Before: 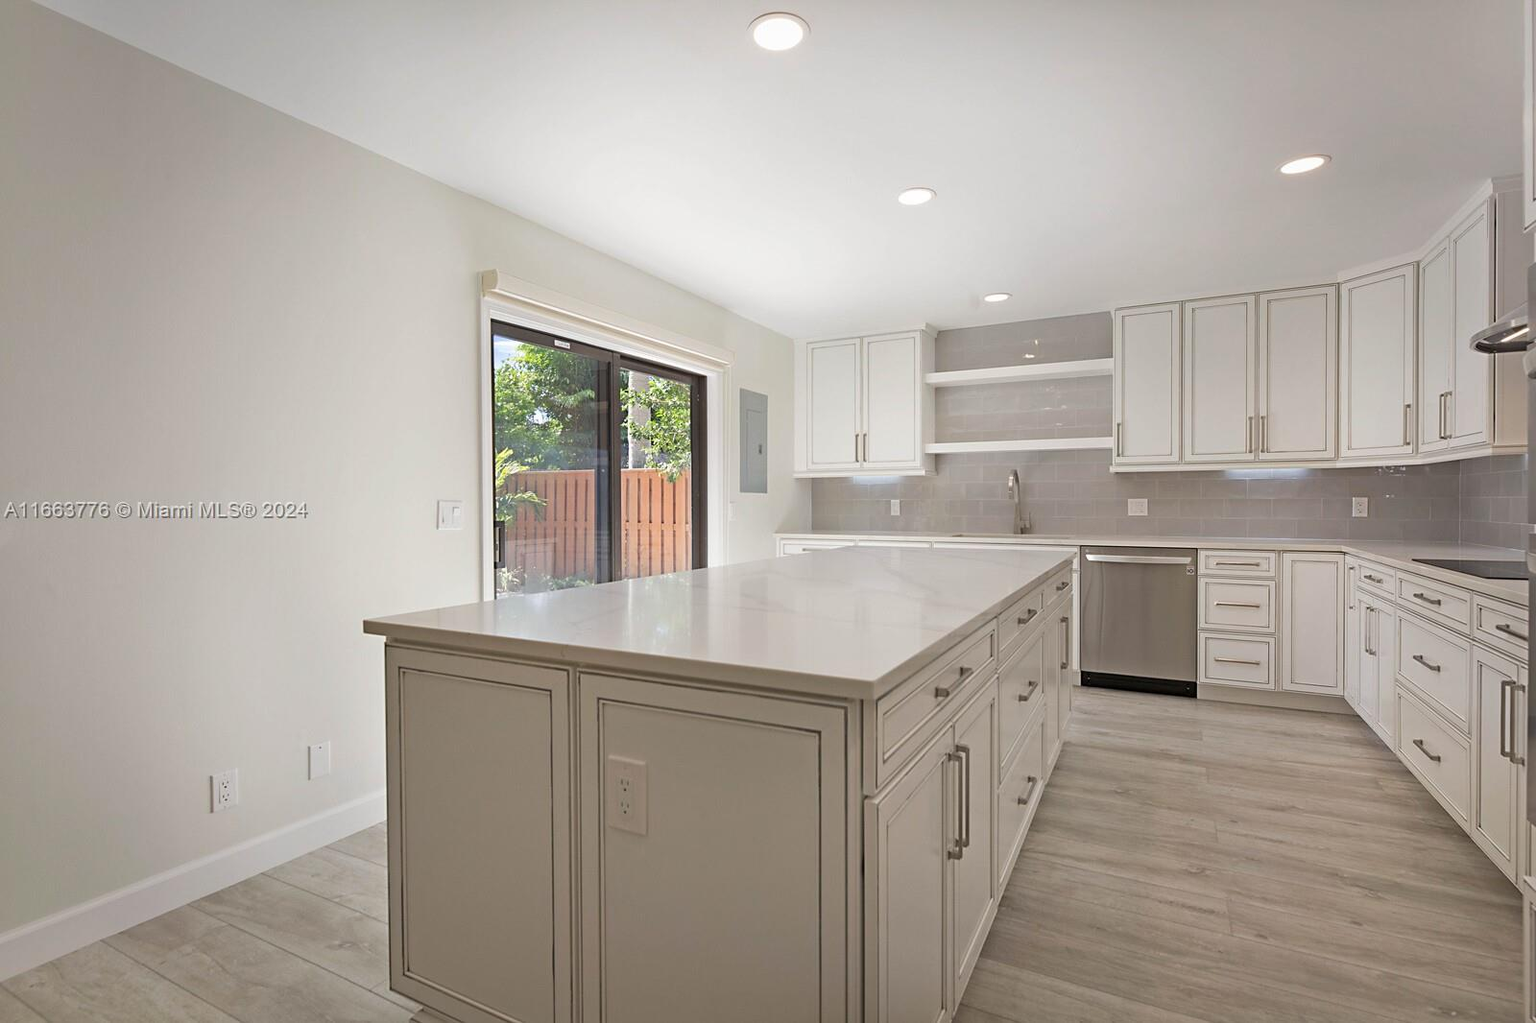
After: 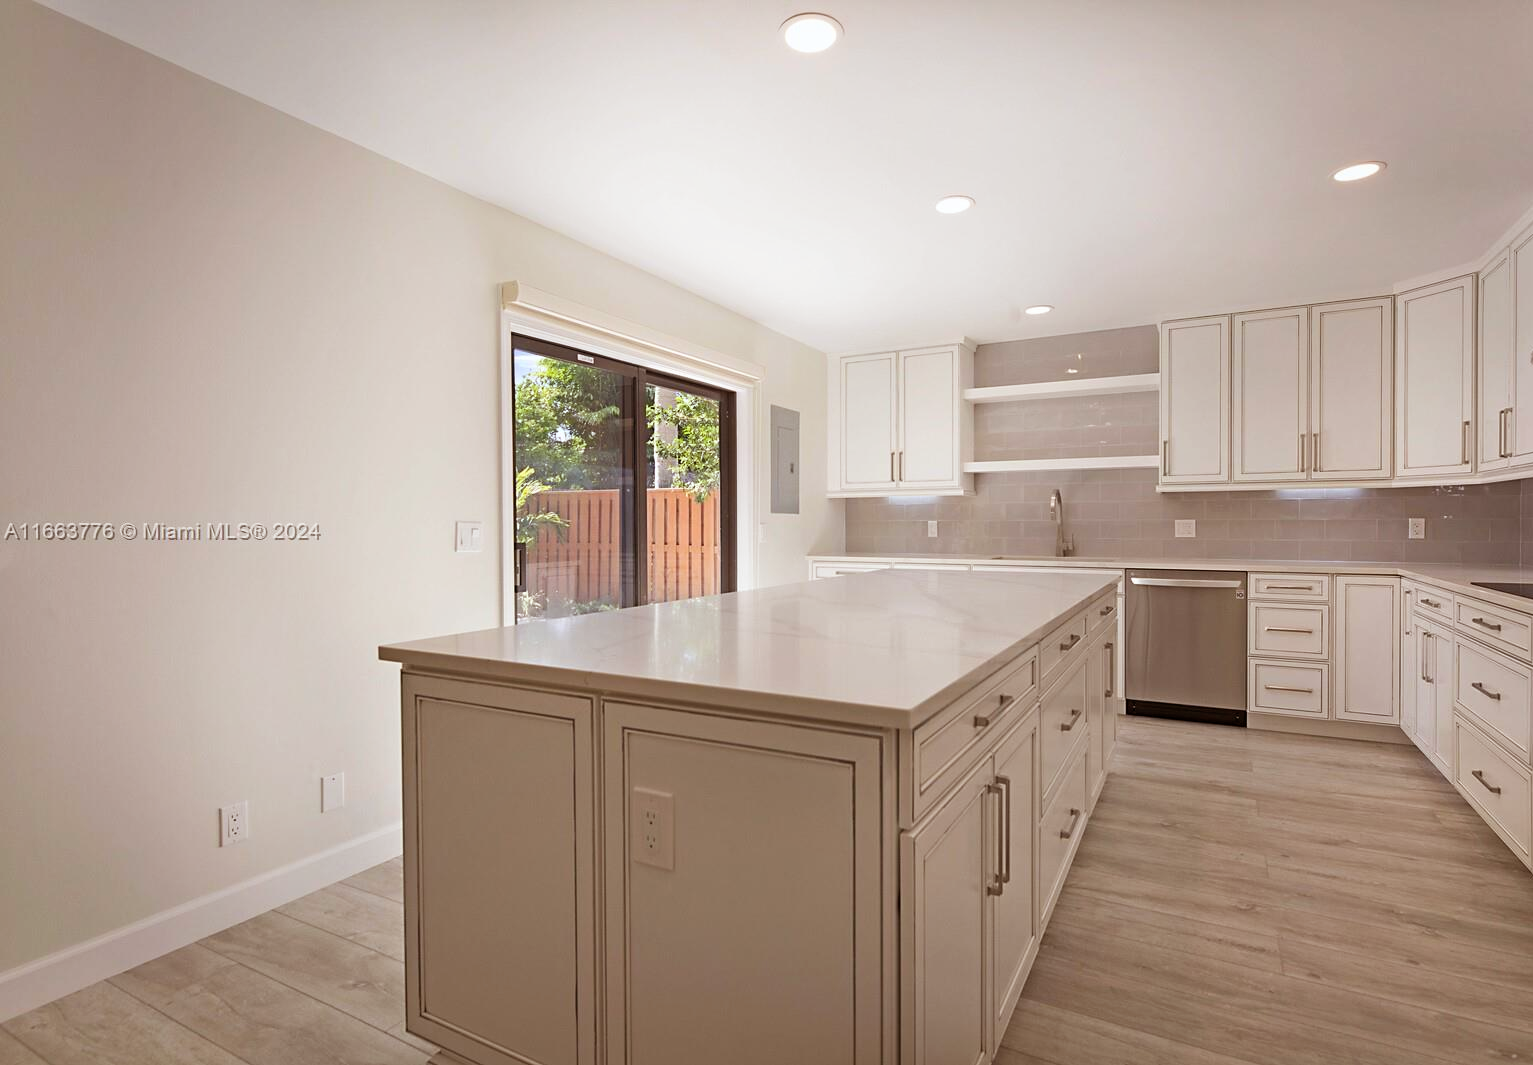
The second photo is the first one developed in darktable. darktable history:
crop: right 4.126%, bottom 0.031%
shadows and highlights: shadows 0, highlights 40
white balance: red 0.986, blue 1.01
rgb levels: mode RGB, independent channels, levels [[0, 0.5, 1], [0, 0.521, 1], [0, 0.536, 1]]
